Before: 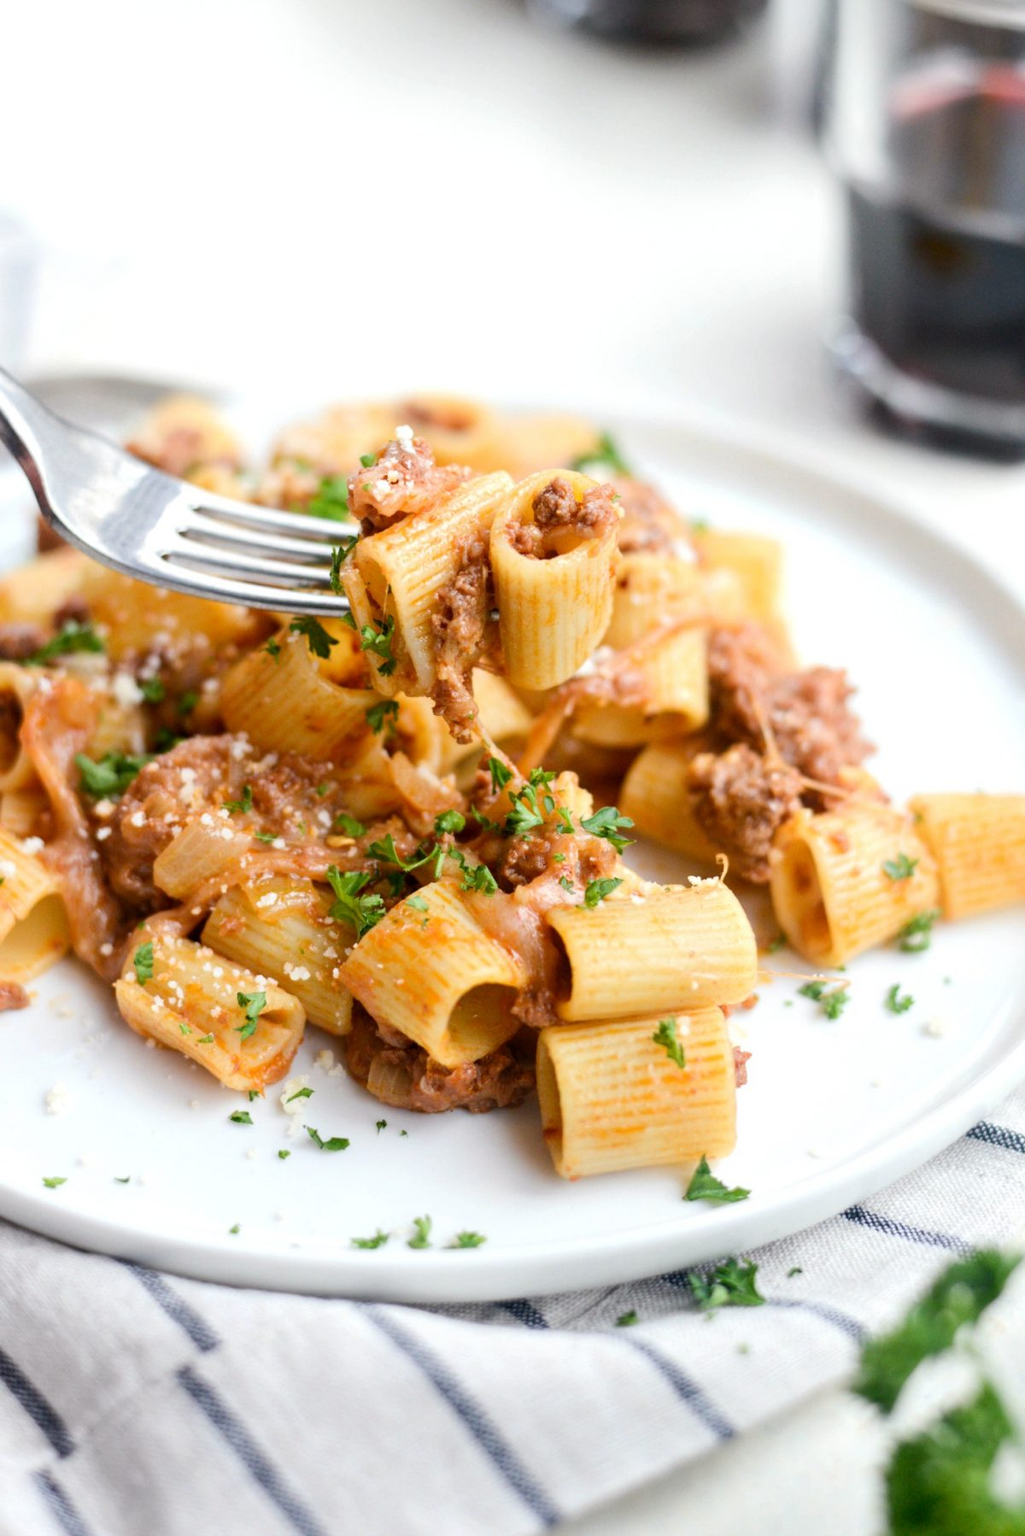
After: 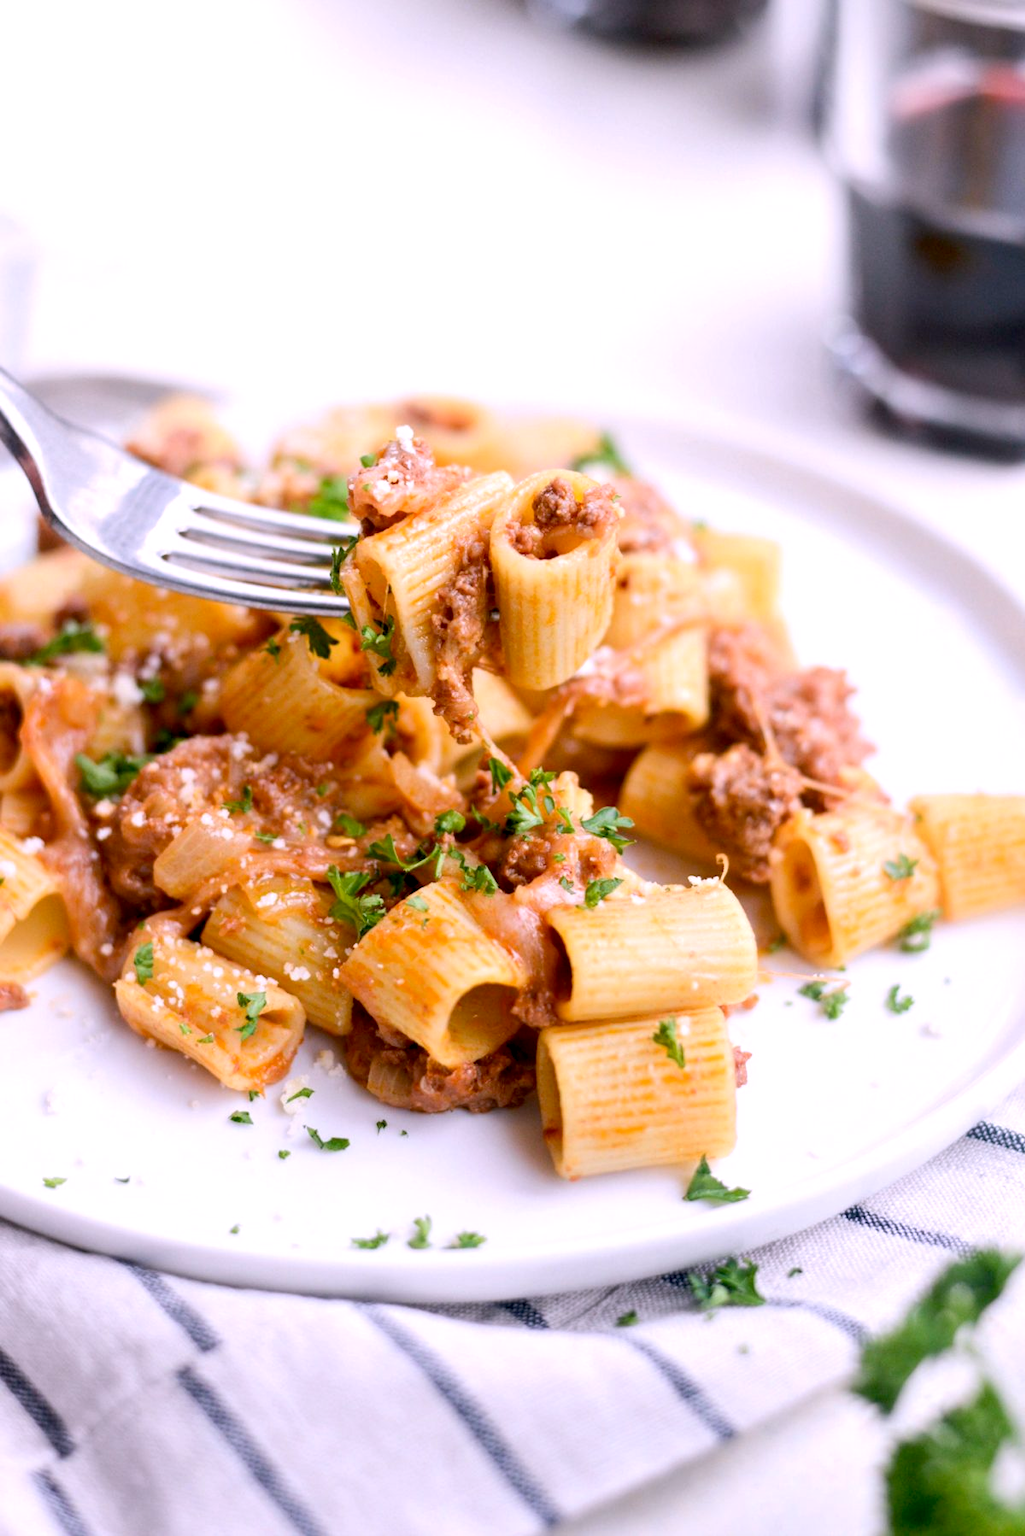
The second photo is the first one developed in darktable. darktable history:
white balance: red 1.066, blue 1.119
exposure: black level correction 0.007, compensate highlight preservation false
